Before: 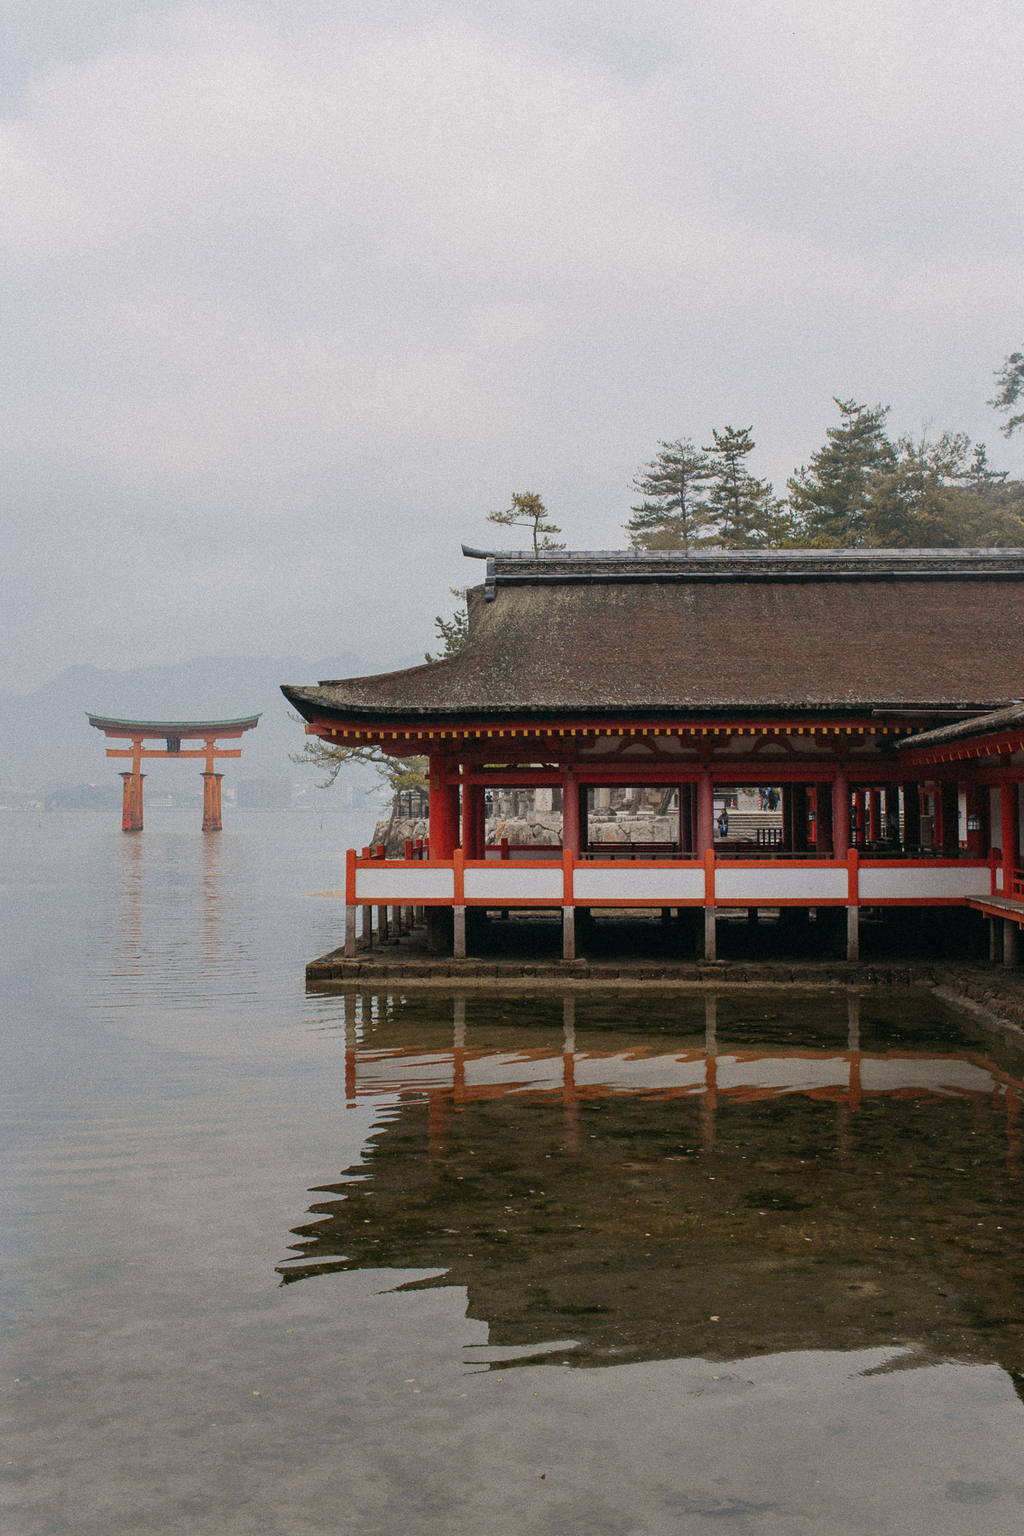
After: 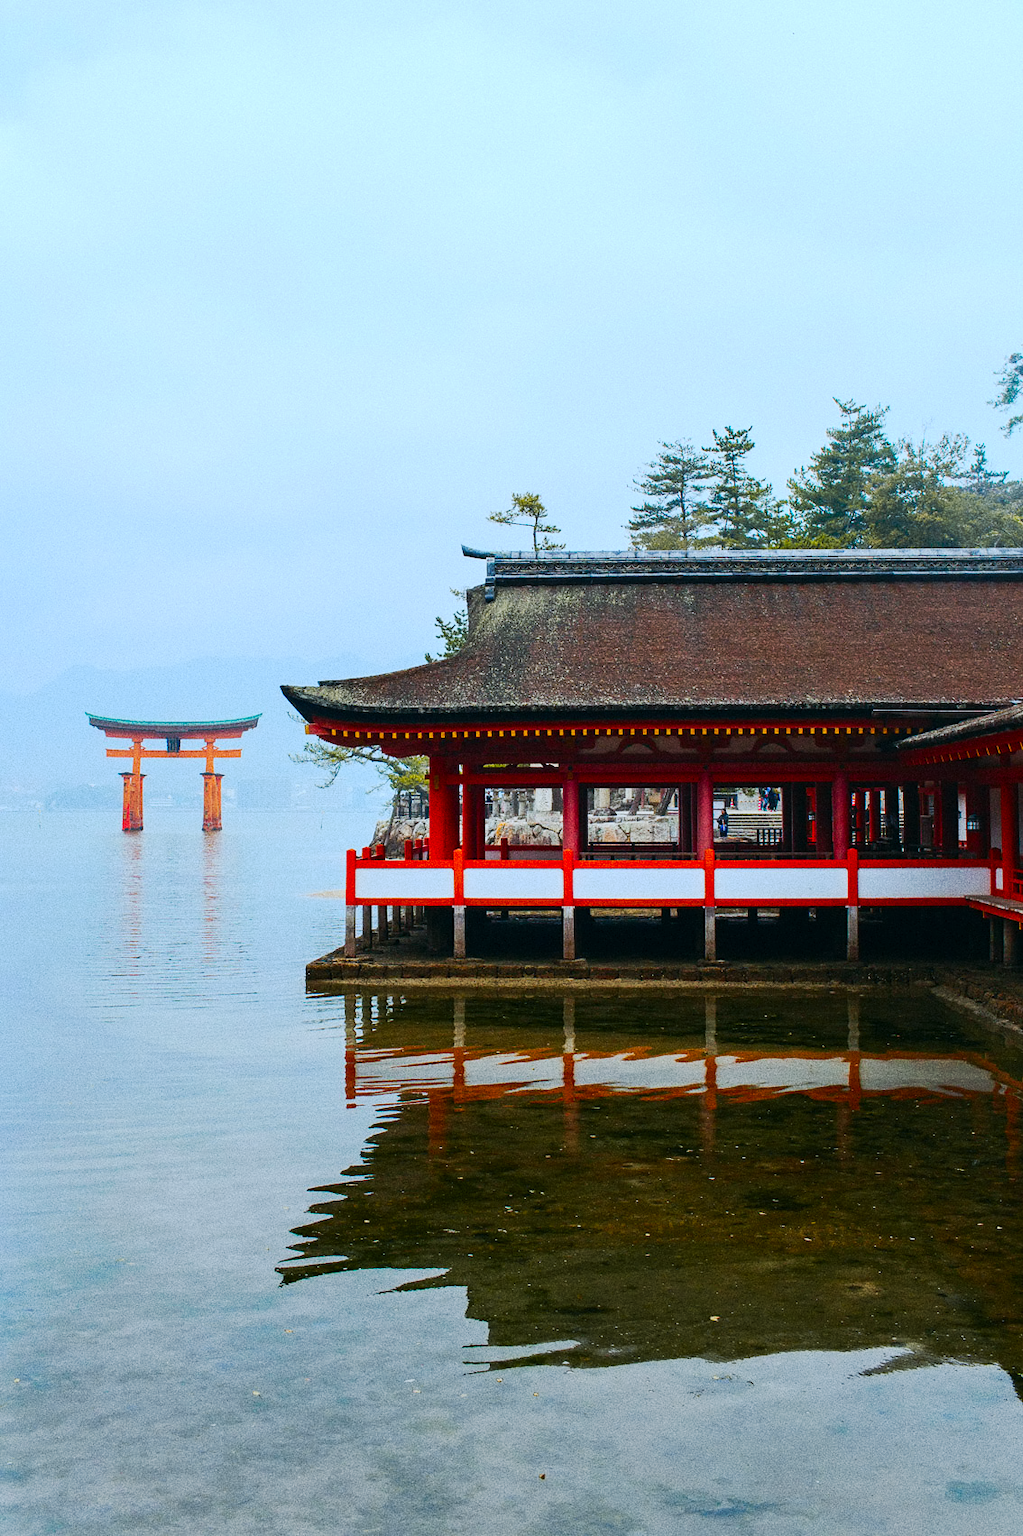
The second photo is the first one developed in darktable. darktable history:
color calibration: illuminant F (fluorescent), F source F9 (Cool White Deluxe 4150 K) – high CRI, x 0.375, y 0.373, temperature 4149.98 K
contrast equalizer: octaves 7, y [[0.5 ×4, 0.525, 0.667], [0.5 ×6], [0.5 ×6], [0 ×4, 0.042, 0], [0, 0, 0.004, 0.1, 0.191, 0.131]], mix 0.36
contrast brightness saturation: contrast 0.233, brightness 0.102, saturation 0.293
tone curve: curves: ch0 [(0, 0) (0.003, 0.005) (0.011, 0.011) (0.025, 0.022) (0.044, 0.035) (0.069, 0.051) (0.1, 0.073) (0.136, 0.106) (0.177, 0.147) (0.224, 0.195) (0.277, 0.253) (0.335, 0.315) (0.399, 0.388) (0.468, 0.488) (0.543, 0.586) (0.623, 0.685) (0.709, 0.764) (0.801, 0.838) (0.898, 0.908) (1, 1)], preserve colors none
color balance rgb: linear chroma grading › global chroma 9.667%, perceptual saturation grading › global saturation 30.664%, global vibrance 30.169%
